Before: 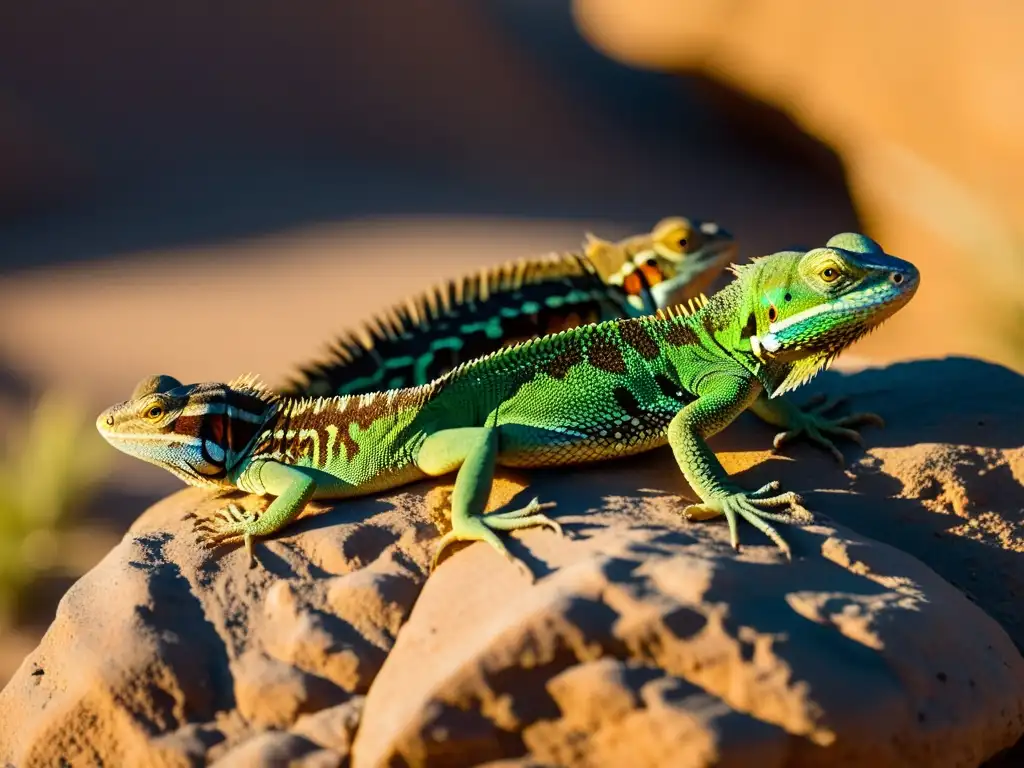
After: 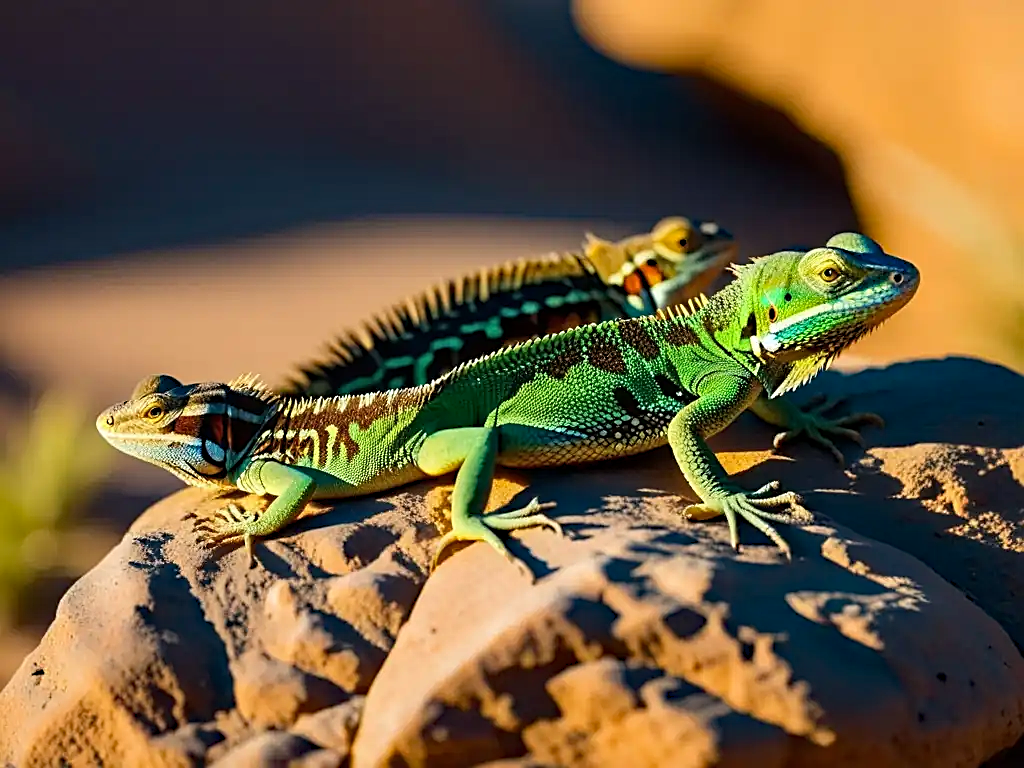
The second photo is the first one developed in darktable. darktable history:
haze removal: strength 0.29, distance 0.25, compatibility mode true, adaptive false
sharpen: on, module defaults
levels: levels [0, 0.499, 1]
